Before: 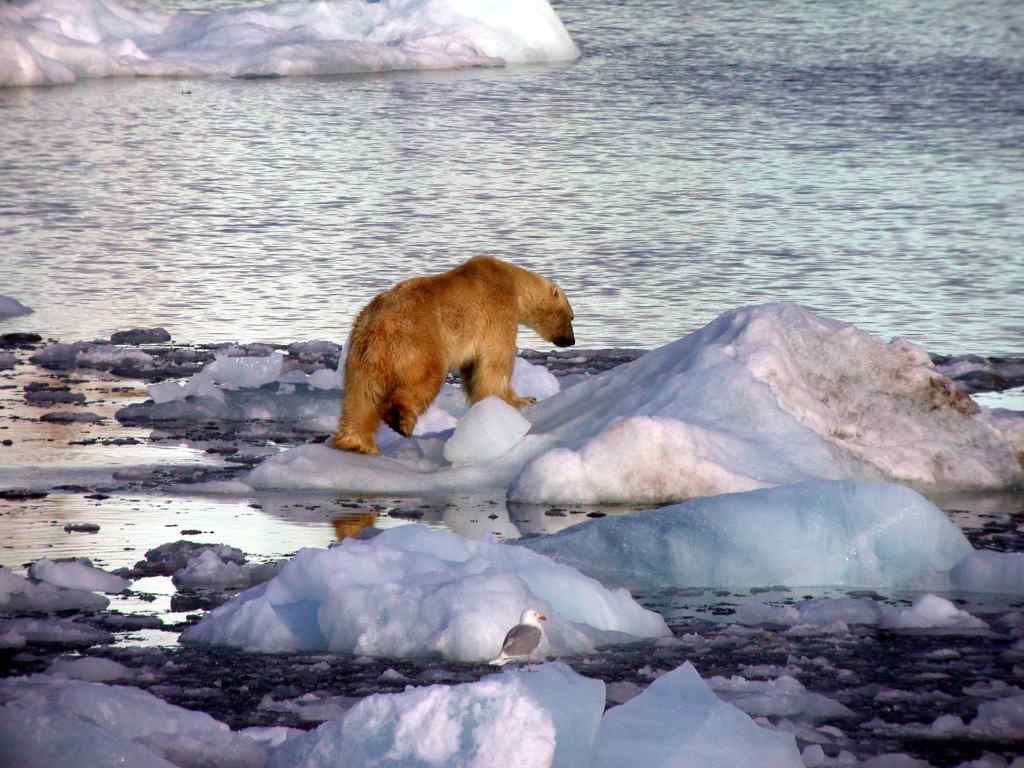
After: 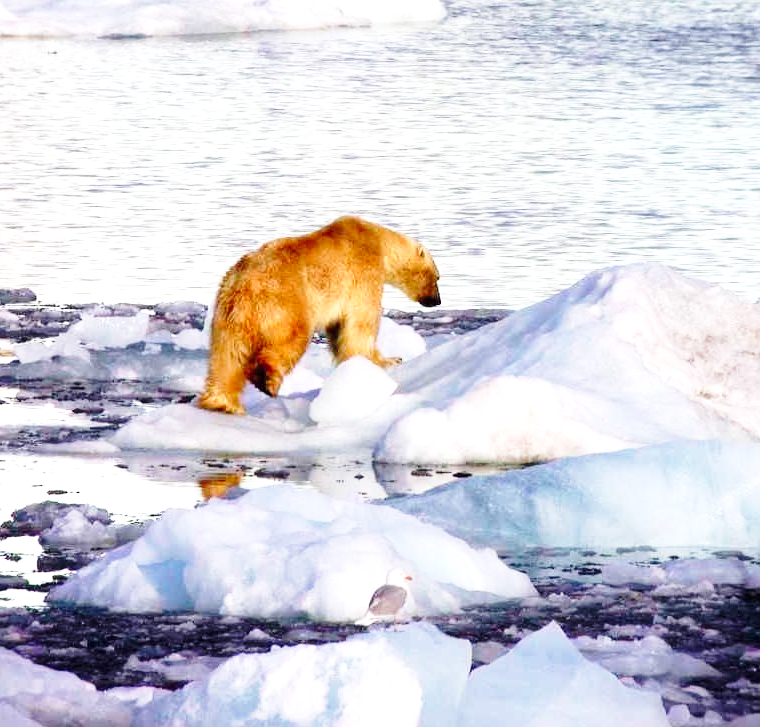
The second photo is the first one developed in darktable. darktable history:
base curve: curves: ch0 [(0, 0) (0.028, 0.03) (0.121, 0.232) (0.46, 0.748) (0.859, 0.968) (1, 1)], preserve colors none
crop and rotate: left 13.15%, top 5.251%, right 12.609%
exposure: black level correction 0, exposure 0.7 EV, compensate exposure bias true, compensate highlight preservation false
